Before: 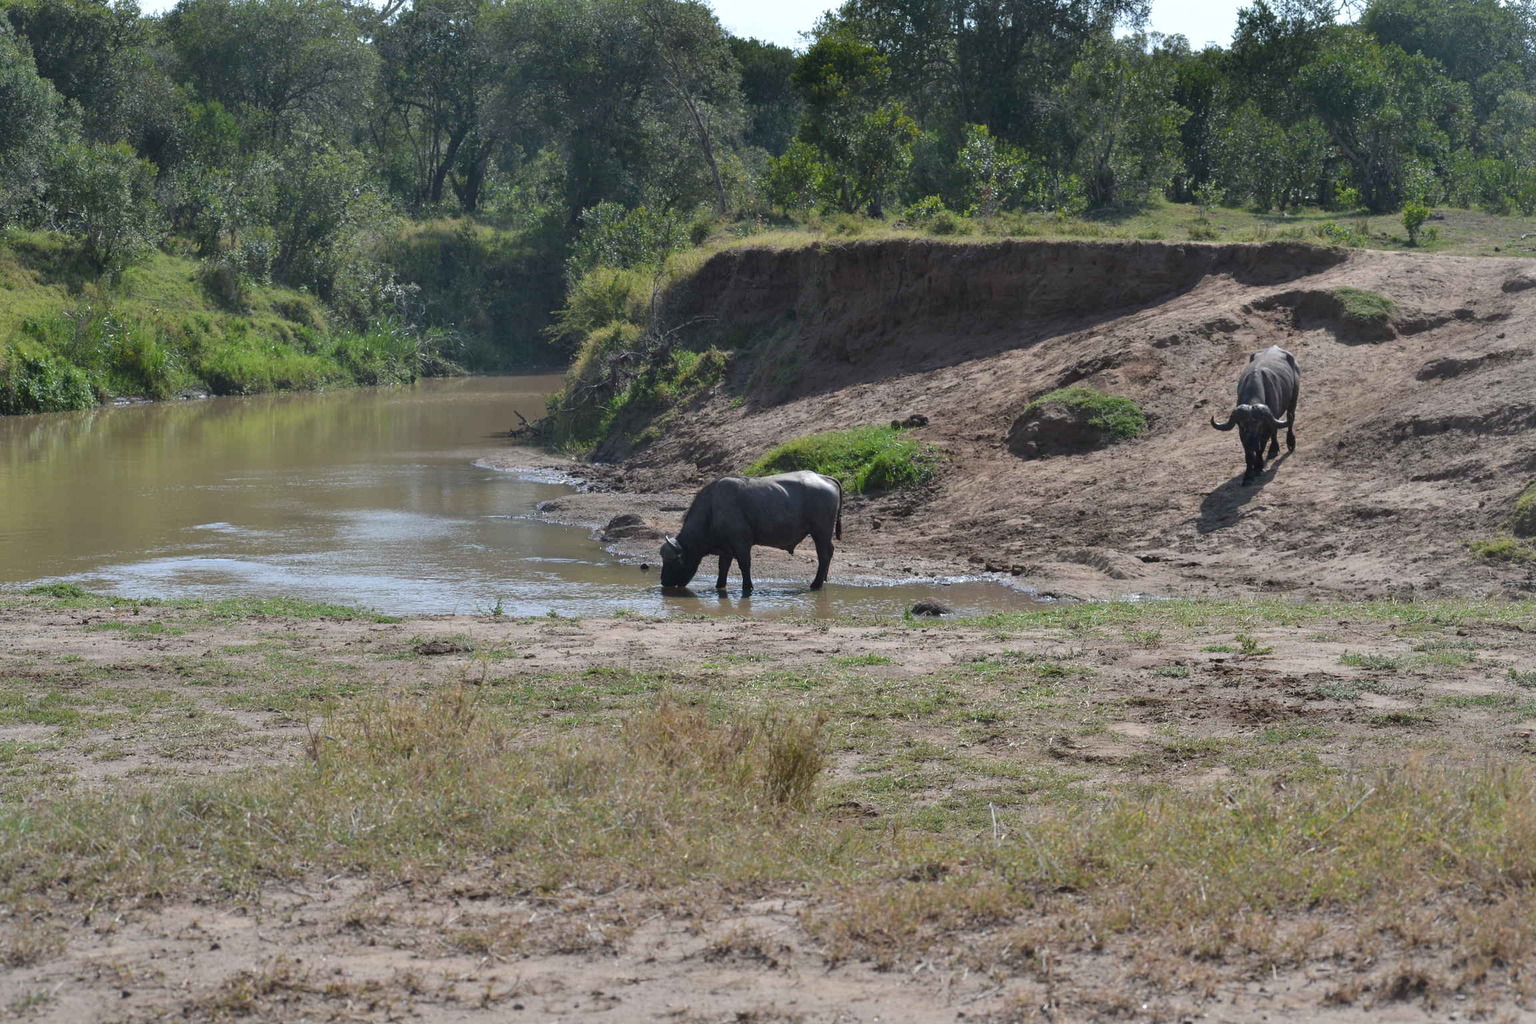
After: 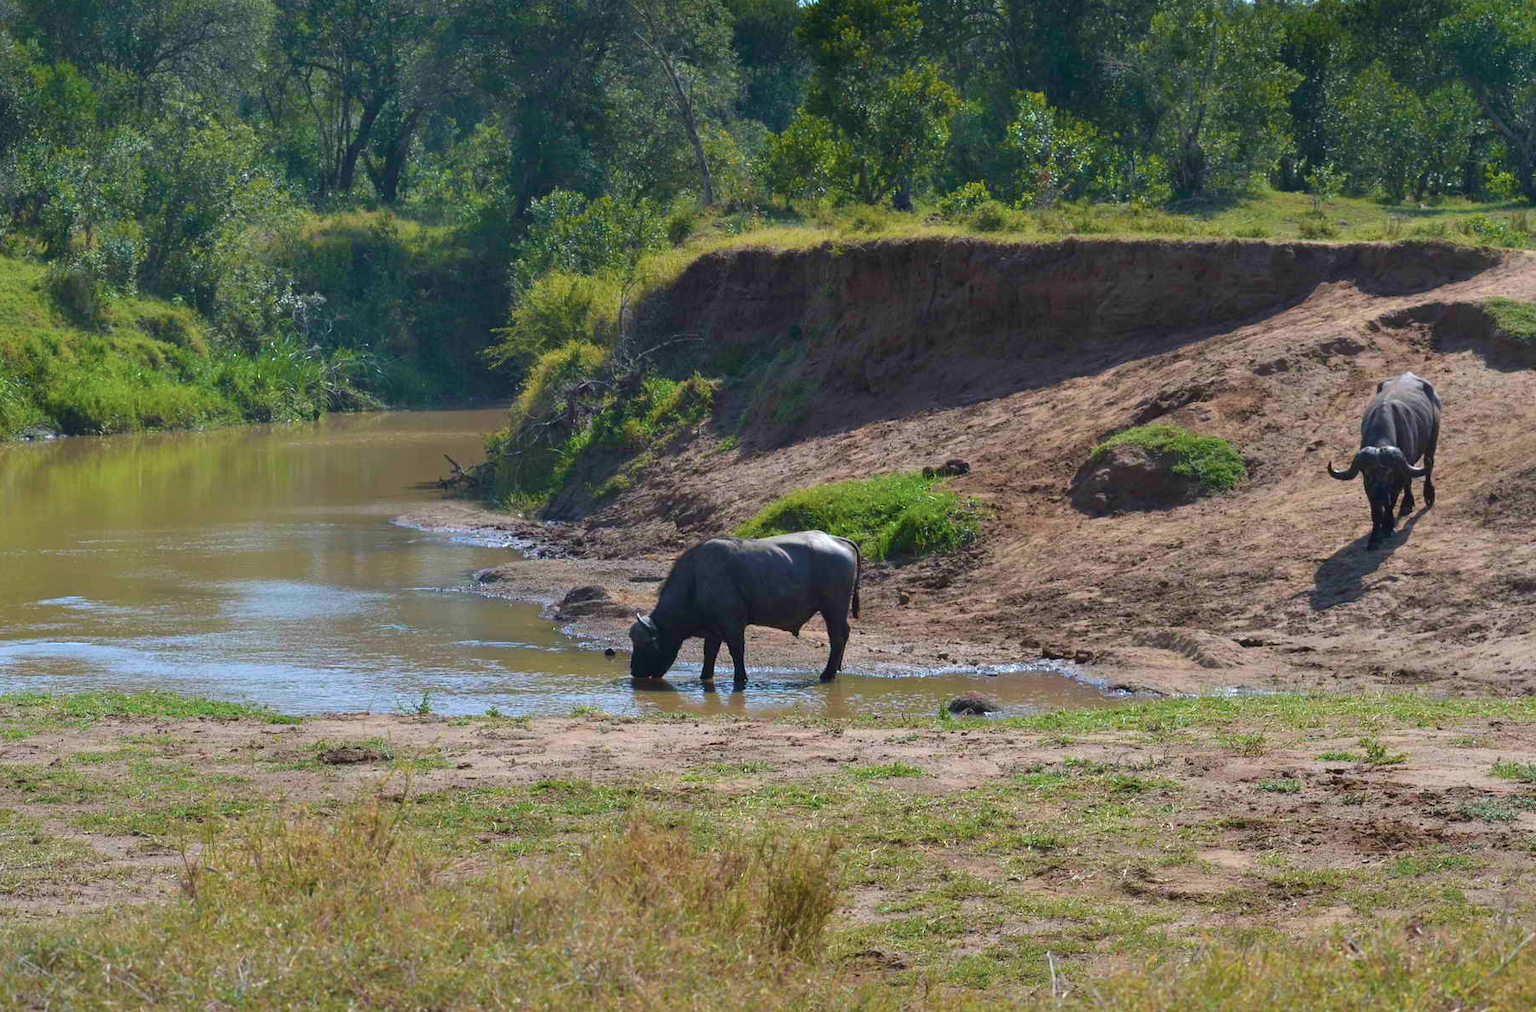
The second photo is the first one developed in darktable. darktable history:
crop and rotate: left 10.646%, top 5.108%, right 10.446%, bottom 16.88%
velvia: strength 74.71%
